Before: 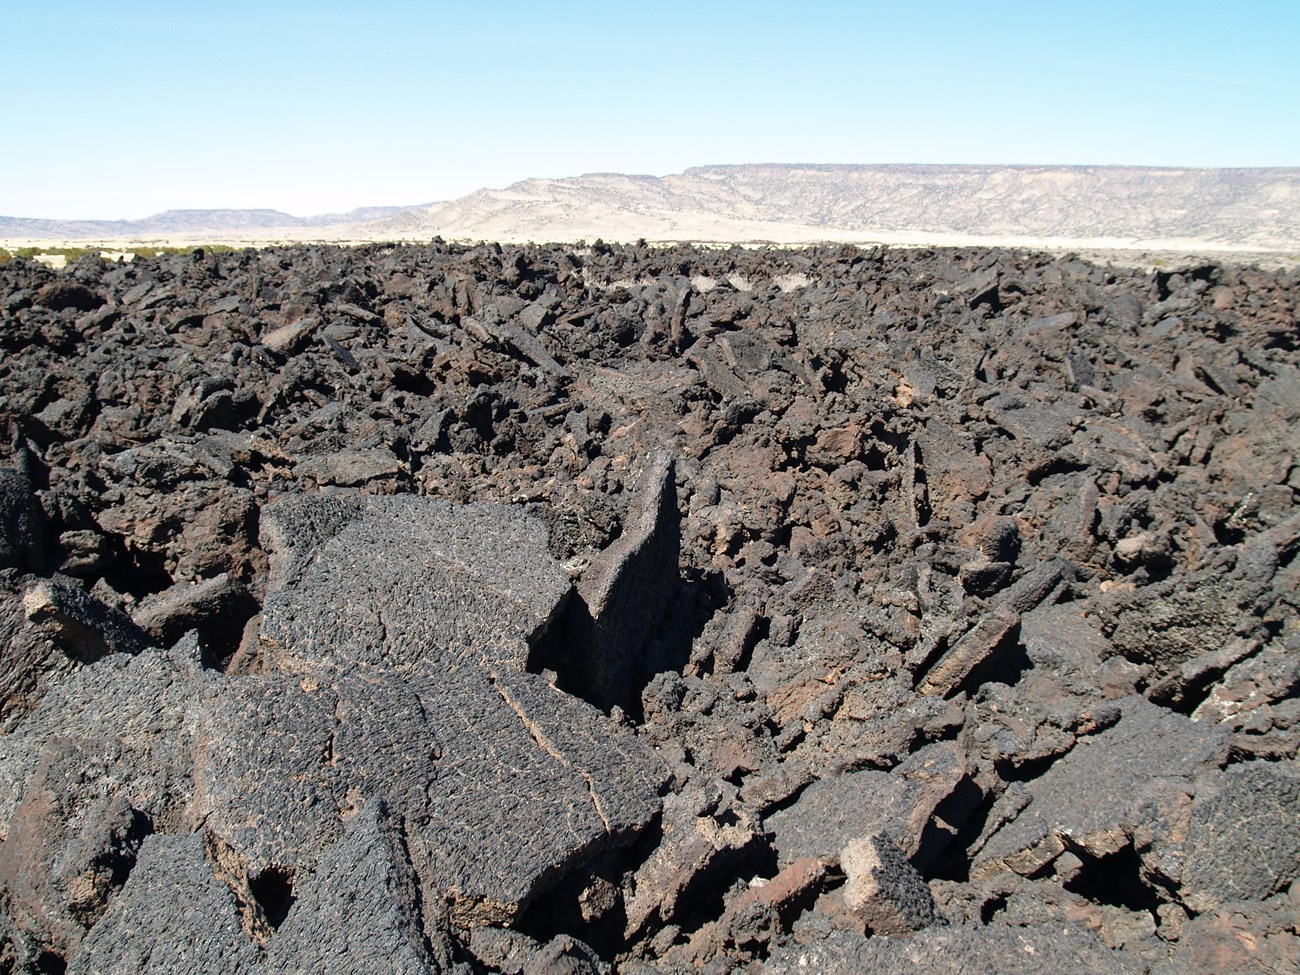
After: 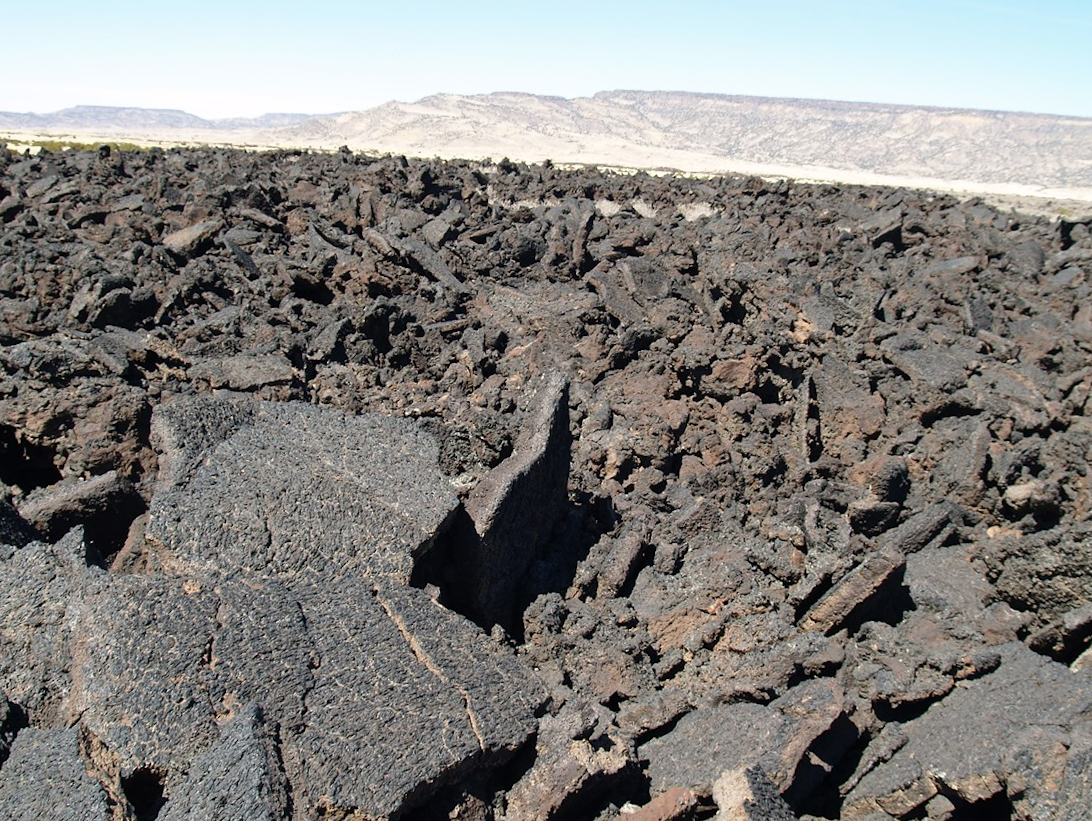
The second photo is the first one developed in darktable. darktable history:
crop and rotate: angle -3.12°, left 5.347%, top 5.205%, right 4.61%, bottom 4.568%
